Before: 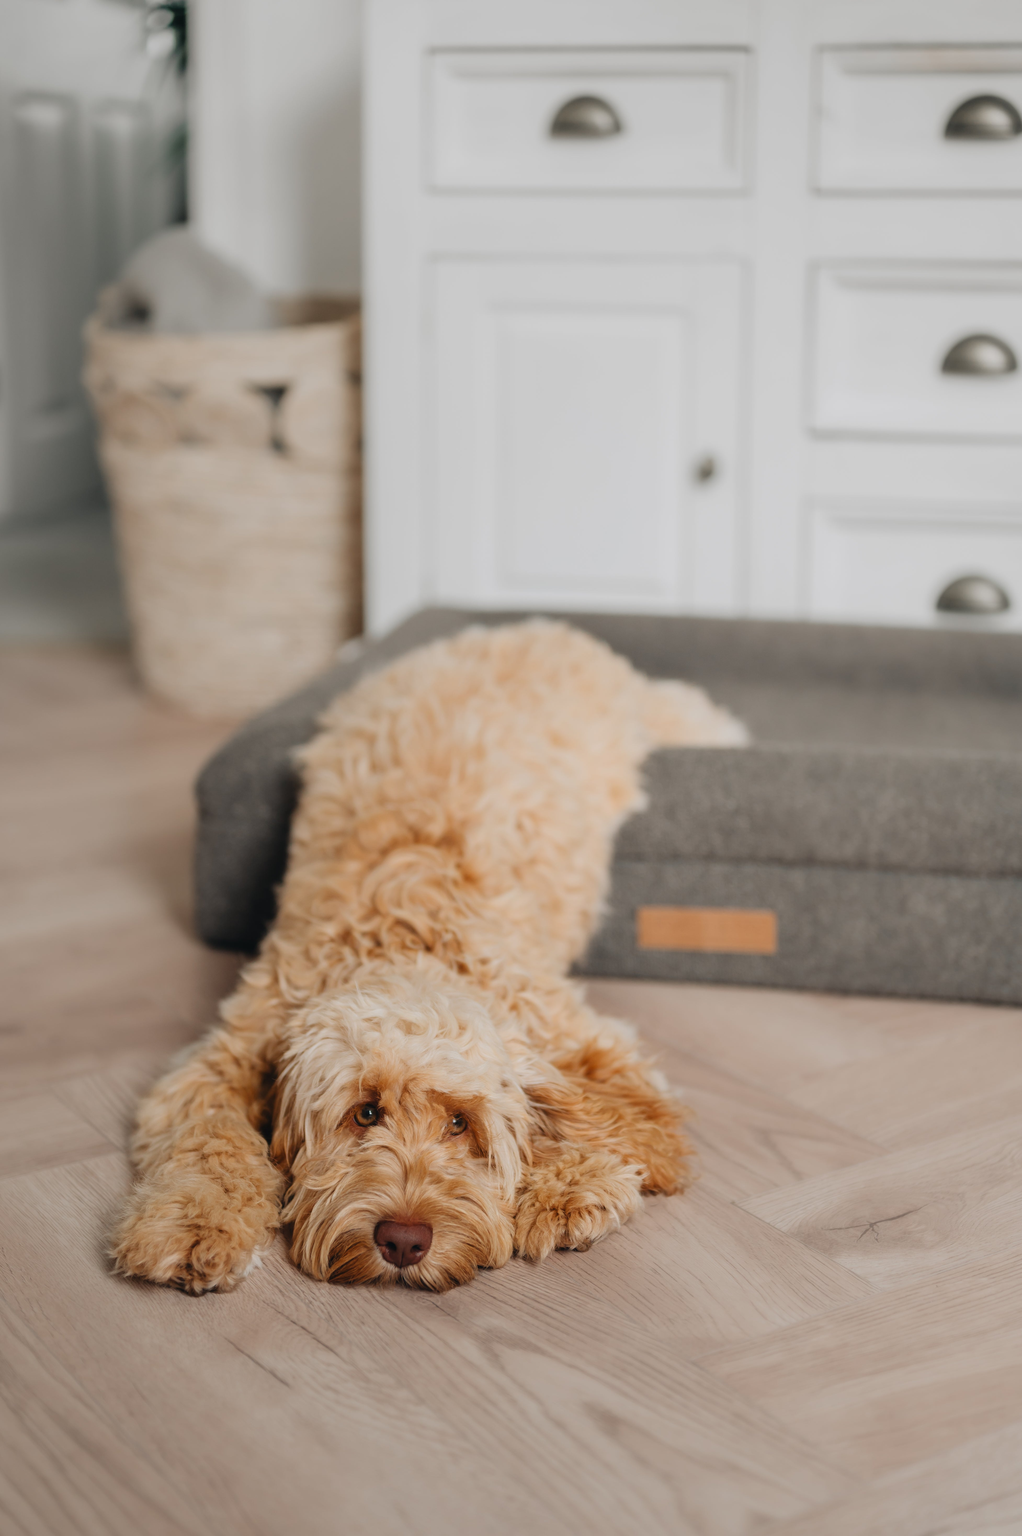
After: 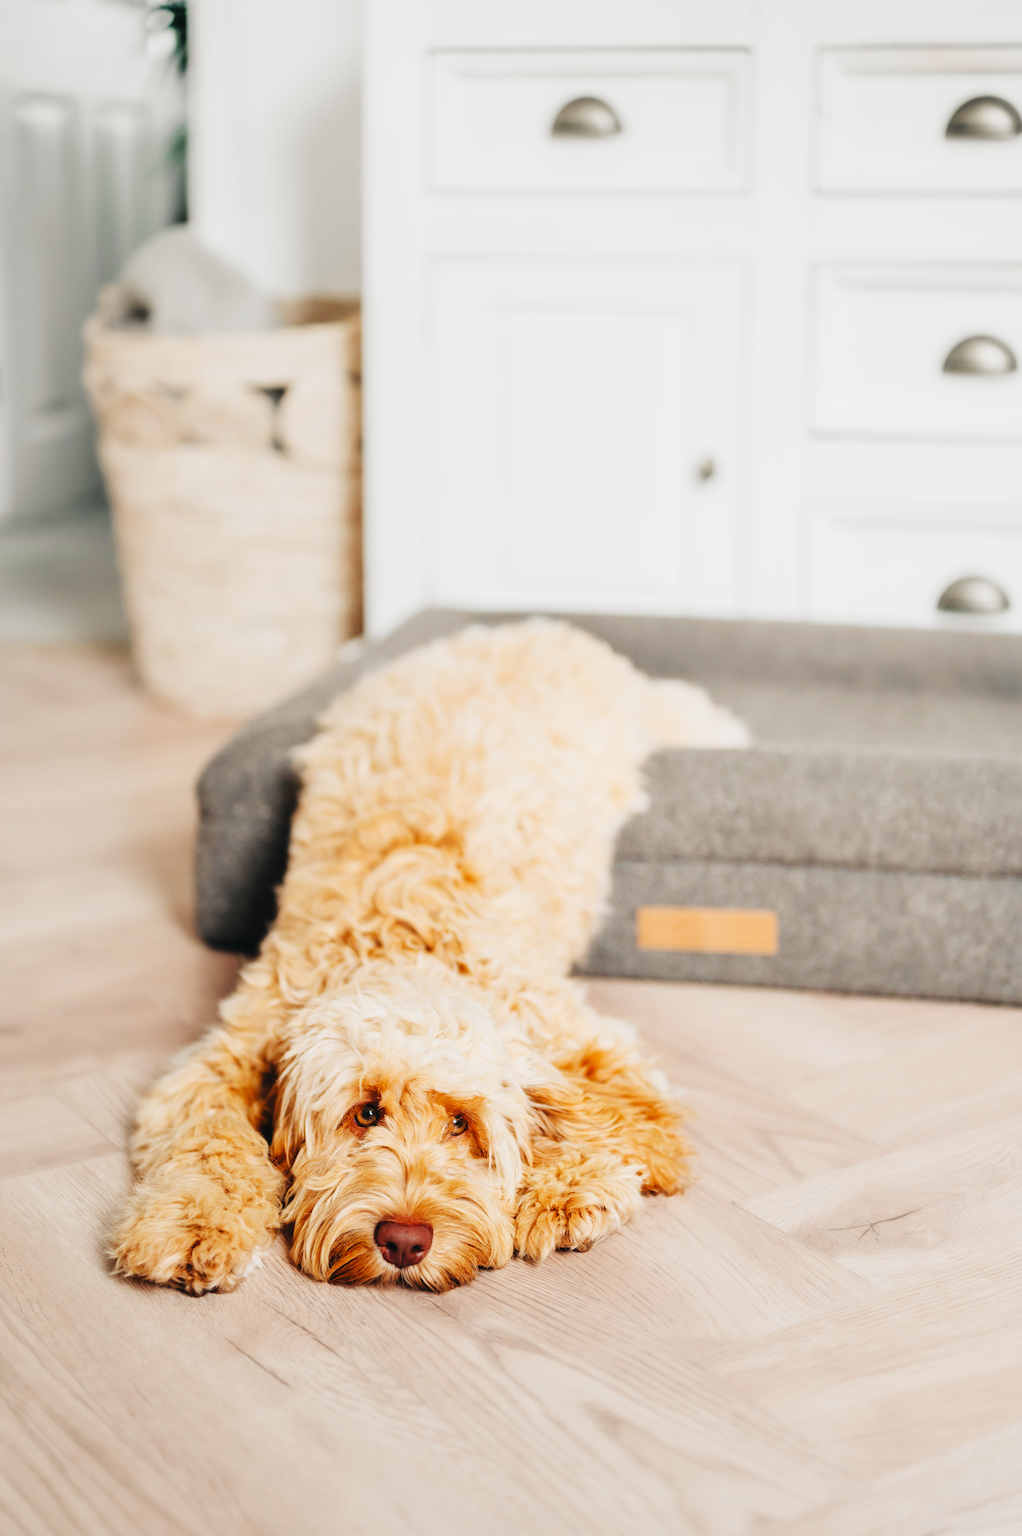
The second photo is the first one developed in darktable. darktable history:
tone equalizer: -8 EV 0.25 EV, -7 EV 0.417 EV, -6 EV 0.417 EV, -5 EV 0.25 EV, -3 EV -0.25 EV, -2 EV -0.417 EV, -1 EV -0.417 EV, +0 EV -0.25 EV, edges refinement/feathering 500, mask exposure compensation -1.57 EV, preserve details guided filter
base curve: curves: ch0 [(0, 0.003) (0.001, 0.002) (0.006, 0.004) (0.02, 0.022) (0.048, 0.086) (0.094, 0.234) (0.162, 0.431) (0.258, 0.629) (0.385, 0.8) (0.548, 0.918) (0.751, 0.988) (1, 1)], preserve colors none
